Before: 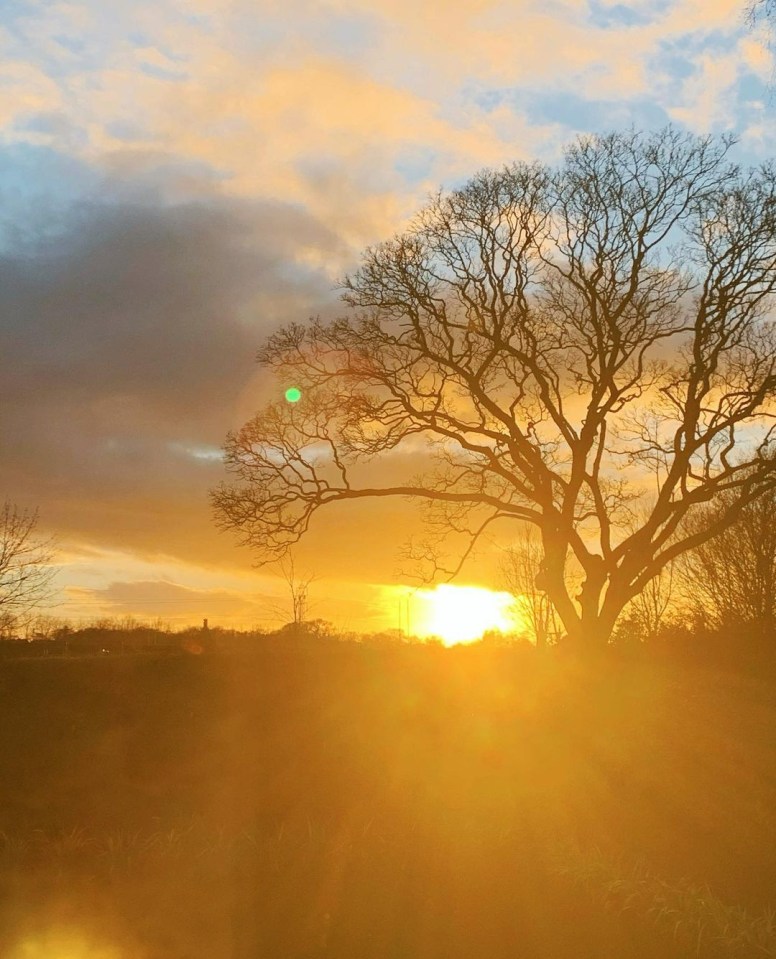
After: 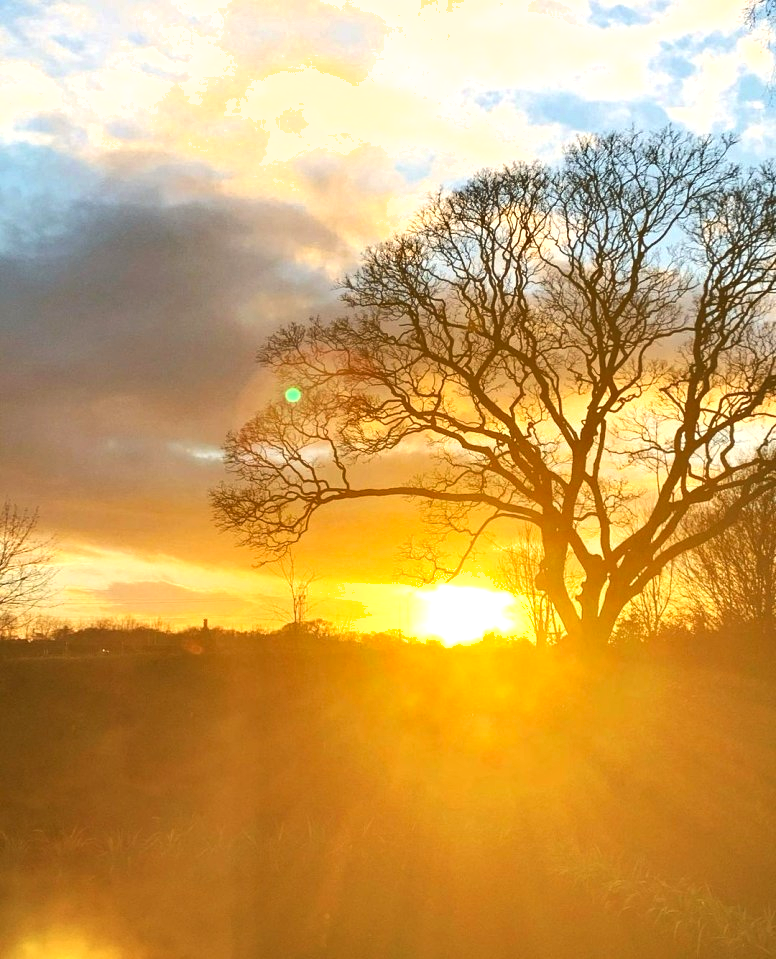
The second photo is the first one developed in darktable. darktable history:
exposure: black level correction 0, exposure 0.692 EV, compensate highlight preservation false
shadows and highlights: soften with gaussian
